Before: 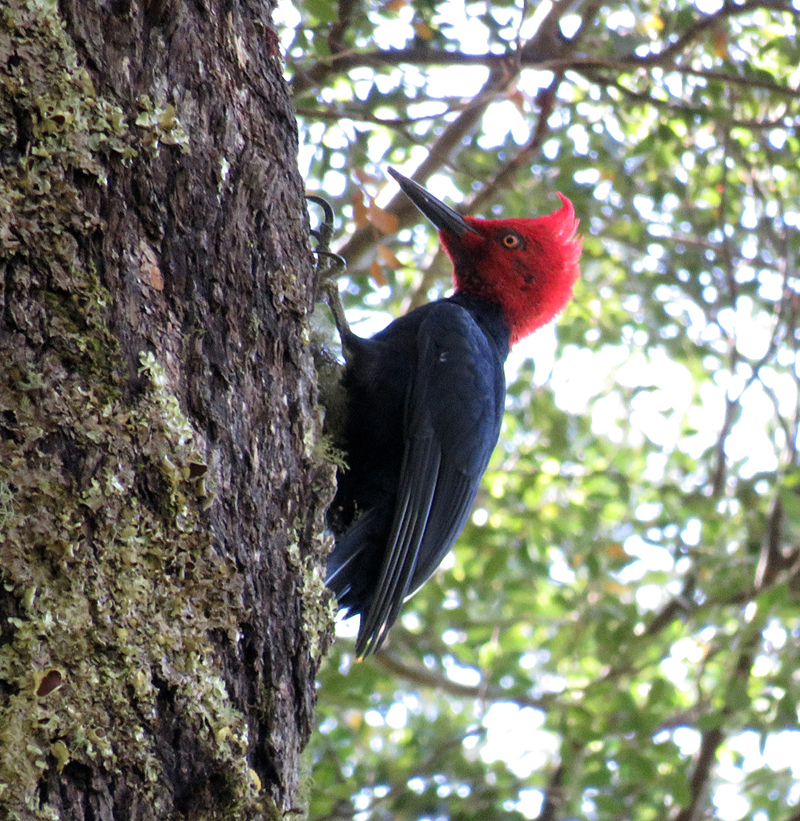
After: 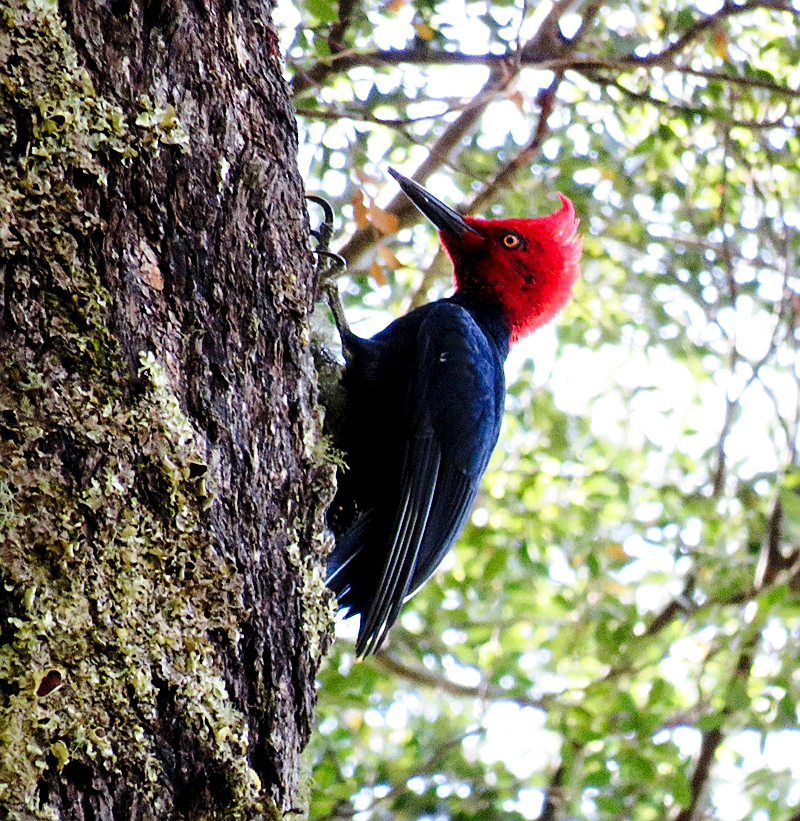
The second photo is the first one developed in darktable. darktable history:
base curve: curves: ch0 [(0, 0) (0.036, 0.025) (0.121, 0.166) (0.206, 0.329) (0.605, 0.79) (1, 1)], preserve colors none
sharpen: on, module defaults
exposure: black level correction 0.009, compensate highlight preservation false
